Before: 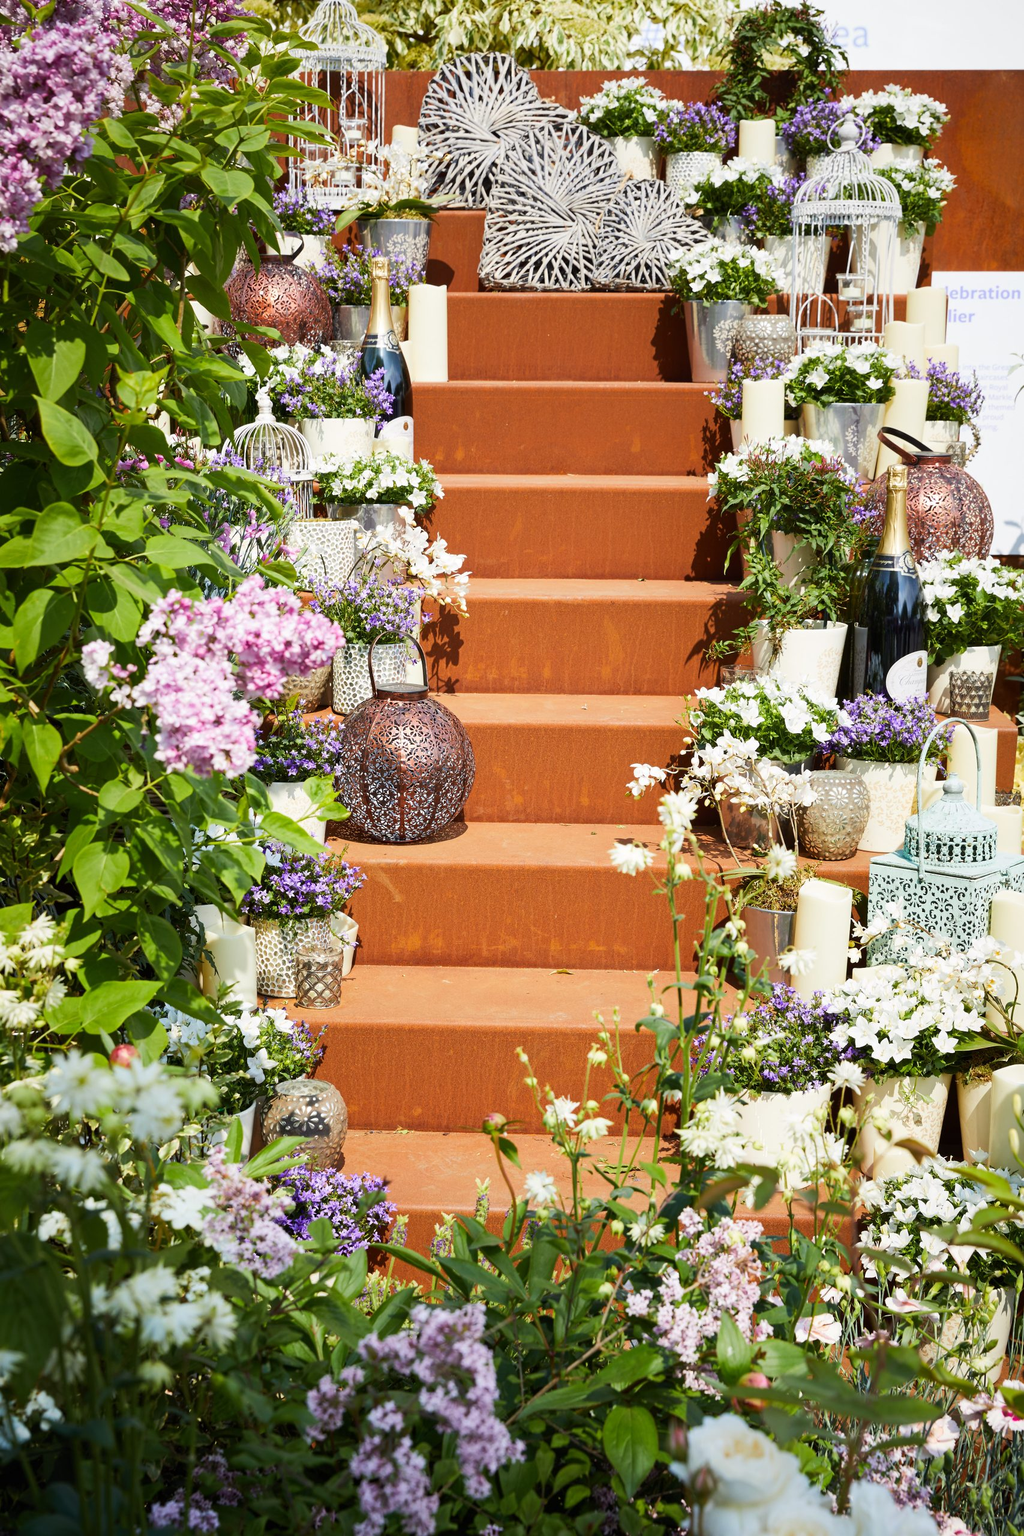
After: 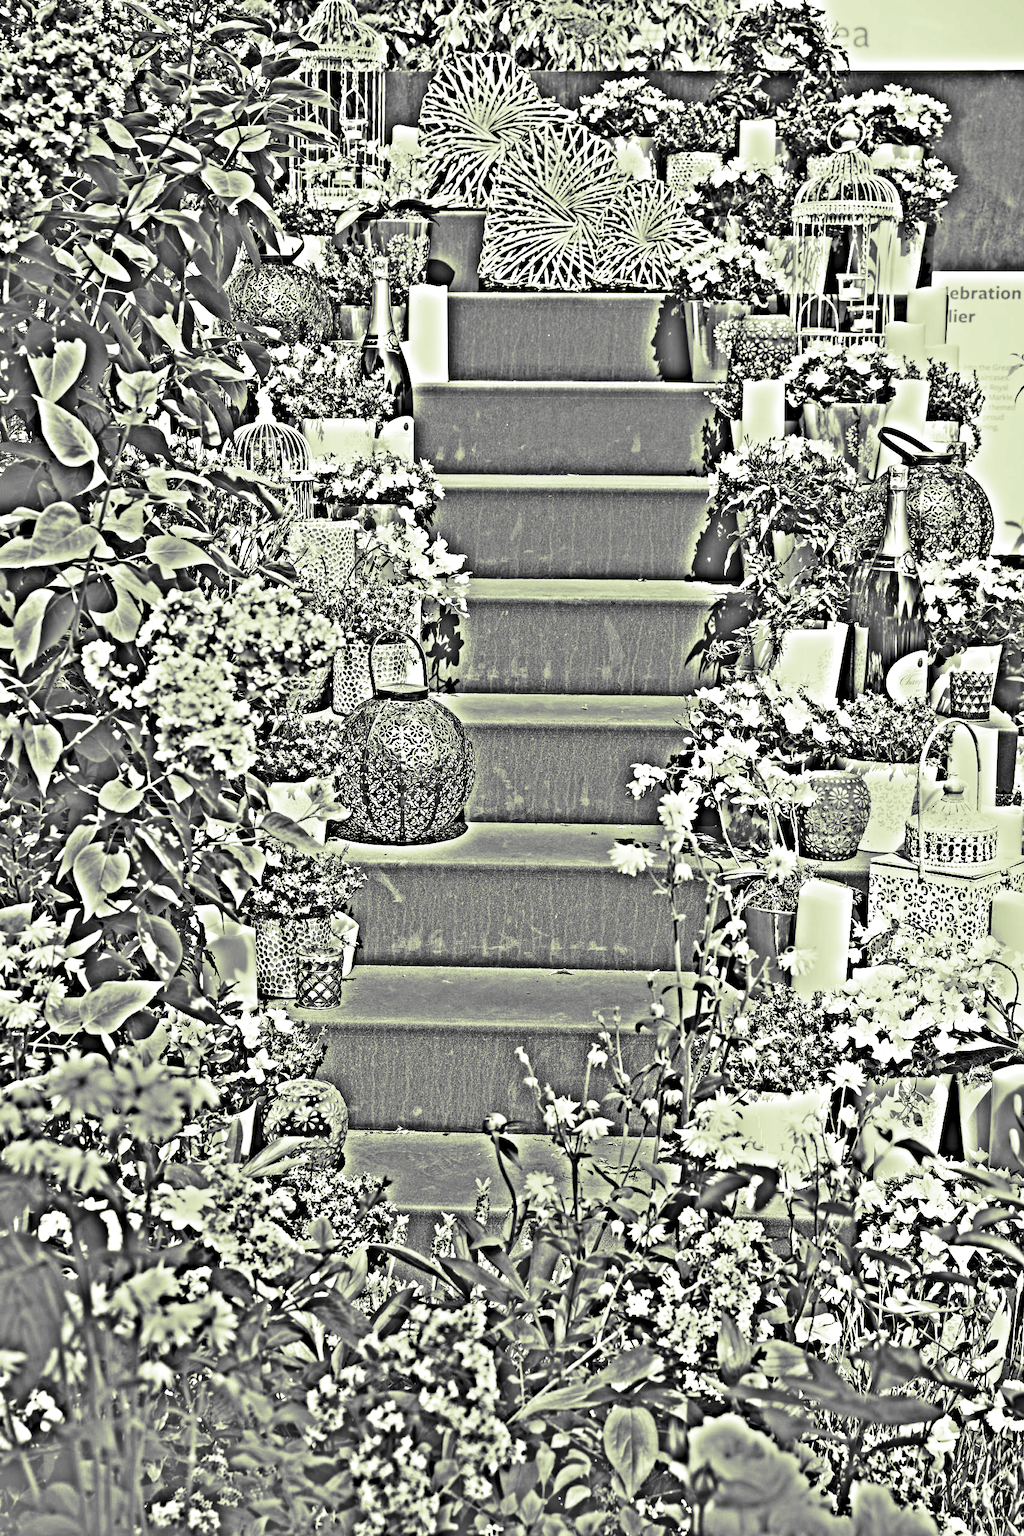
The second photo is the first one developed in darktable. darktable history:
contrast brightness saturation: contrast 0.24, brightness 0.09
split-toning: shadows › hue 290.82°, shadows › saturation 0.34, highlights › saturation 0.38, balance 0, compress 50%
highpass: on, module defaults
exposure: black level correction 0.001, exposure 0.675 EV, compensate highlight preservation false
